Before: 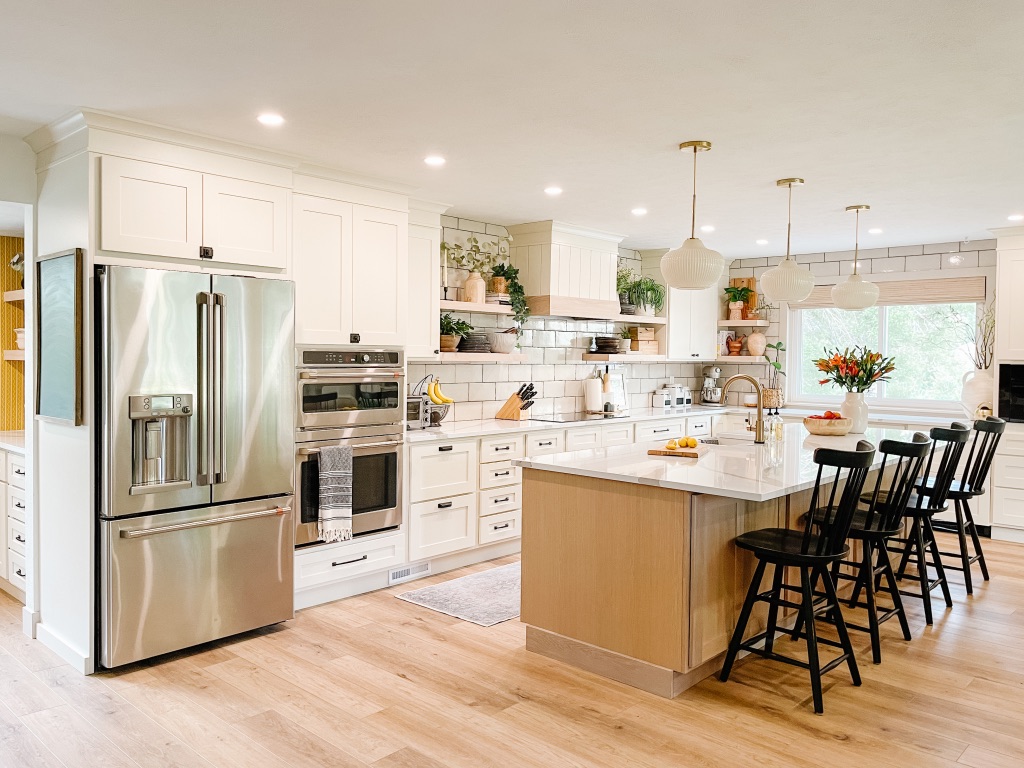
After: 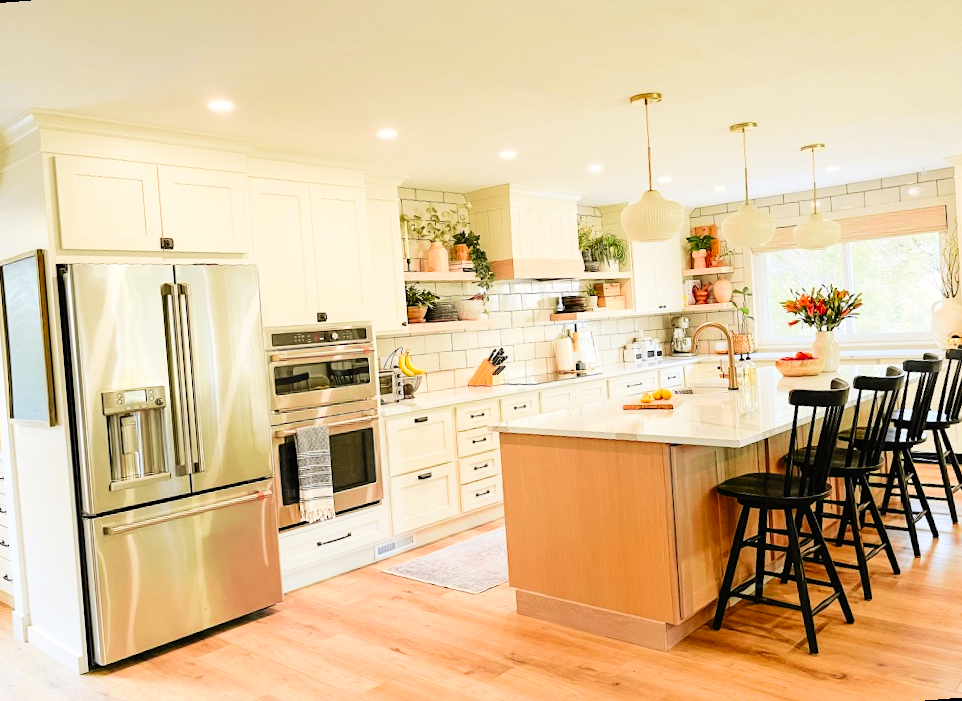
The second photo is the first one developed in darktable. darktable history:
contrast brightness saturation: saturation 0.18
tone curve: curves: ch0 [(0, 0.017) (0.239, 0.277) (0.508, 0.593) (0.826, 0.855) (1, 0.945)]; ch1 [(0, 0) (0.401, 0.42) (0.442, 0.47) (0.492, 0.498) (0.511, 0.504) (0.555, 0.586) (0.681, 0.739) (1, 1)]; ch2 [(0, 0) (0.411, 0.433) (0.5, 0.504) (0.545, 0.574) (1, 1)], color space Lab, independent channels, preserve colors none
levels: mode automatic, black 0.023%, white 99.97%, levels [0.062, 0.494, 0.925]
rotate and perspective: rotation -4.57°, crop left 0.054, crop right 0.944, crop top 0.087, crop bottom 0.914
color zones: curves: ch0 [(0.068, 0.464) (0.25, 0.5) (0.48, 0.508) (0.75, 0.536) (0.886, 0.476) (0.967, 0.456)]; ch1 [(0.066, 0.456) (0.25, 0.5) (0.616, 0.508) (0.746, 0.56) (0.934, 0.444)]
velvia: on, module defaults
